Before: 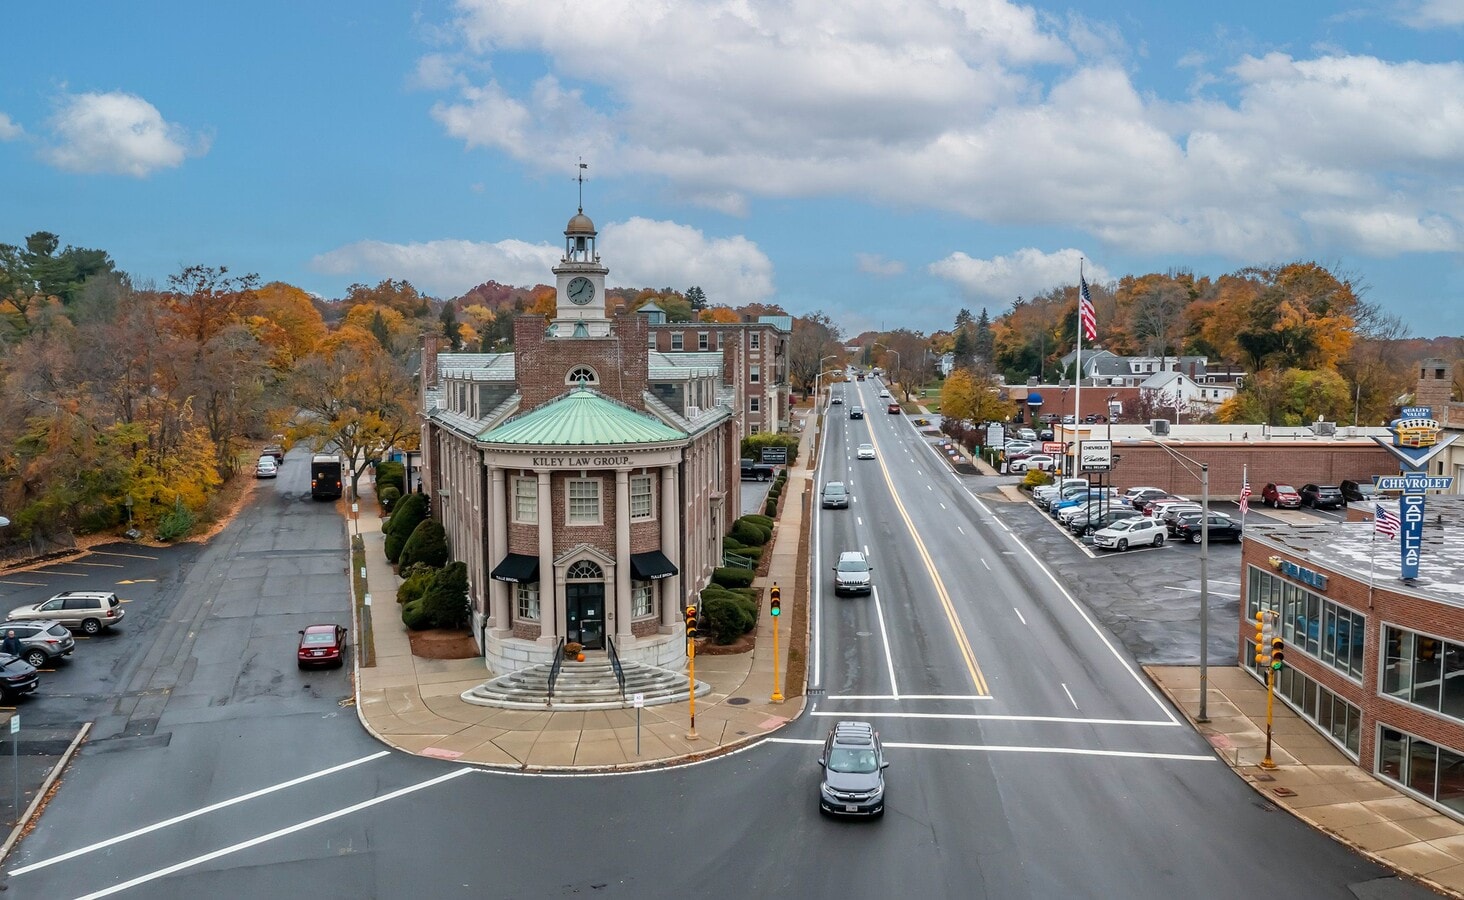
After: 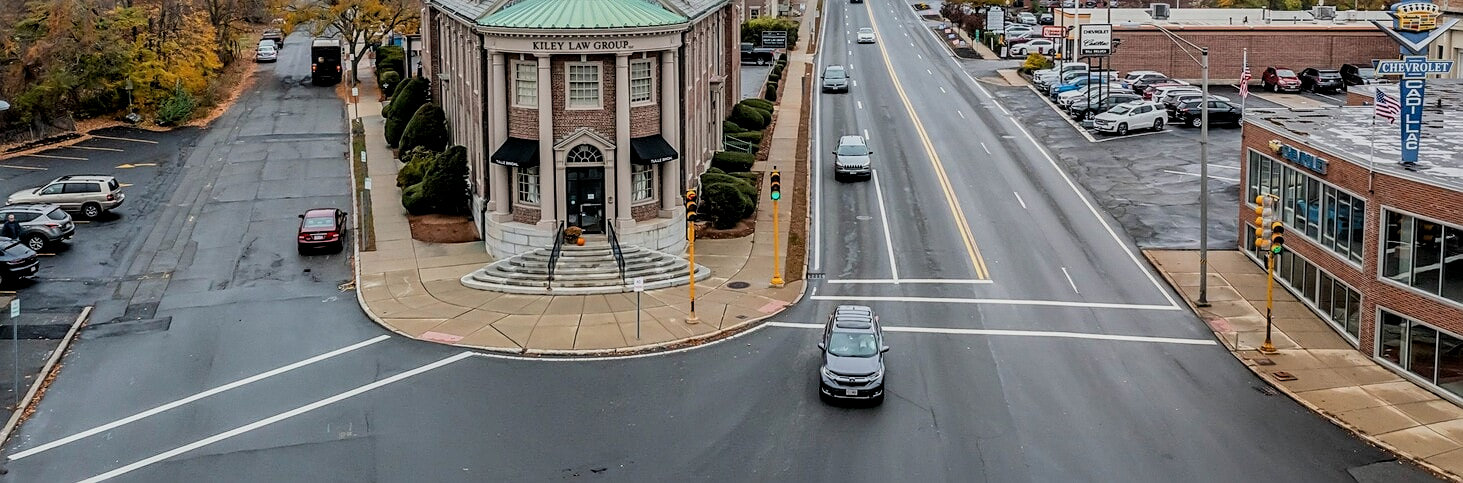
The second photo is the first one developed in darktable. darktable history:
filmic rgb: black relative exposure -8.42 EV, white relative exposure 4.68 EV, hardness 3.82, color science v6 (2022)
sharpen: on, module defaults
white balance: red 1, blue 1
local contrast: on, module defaults
crop and rotate: top 46.237%
